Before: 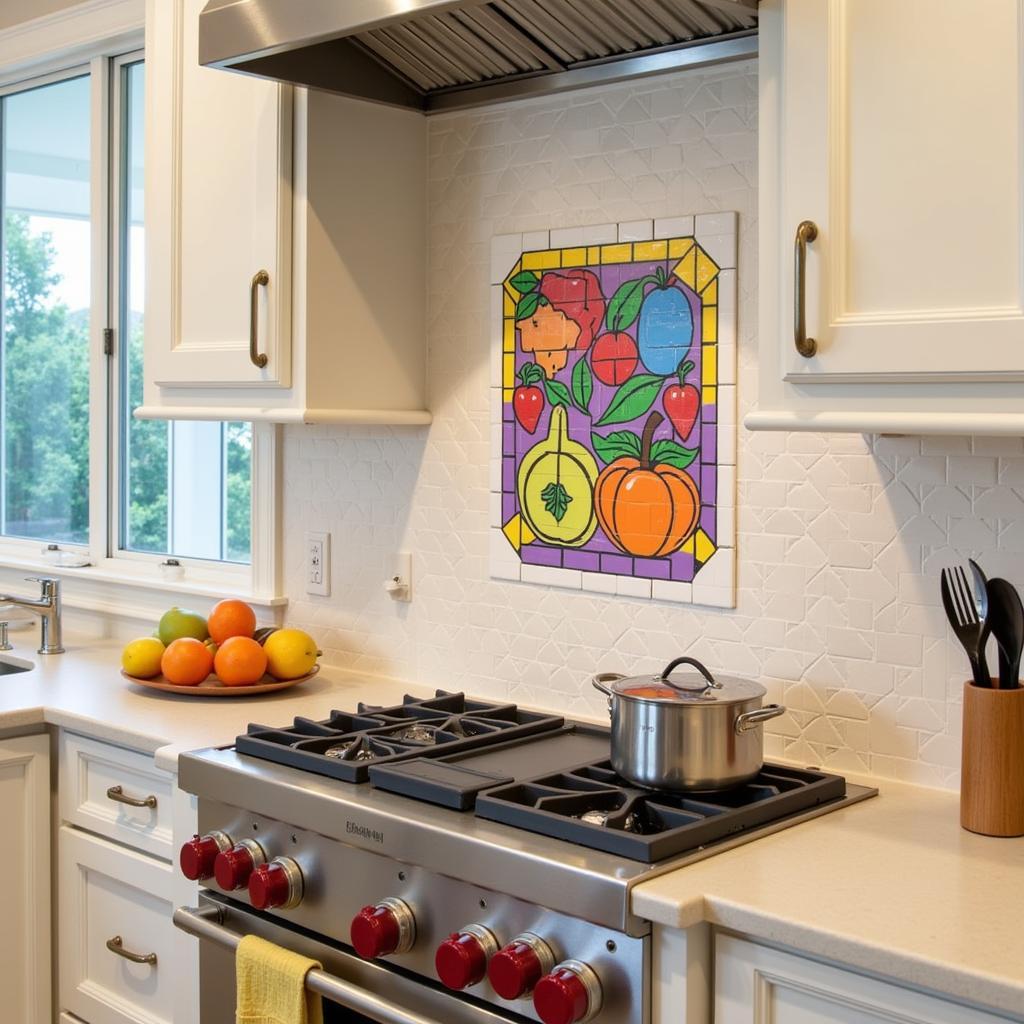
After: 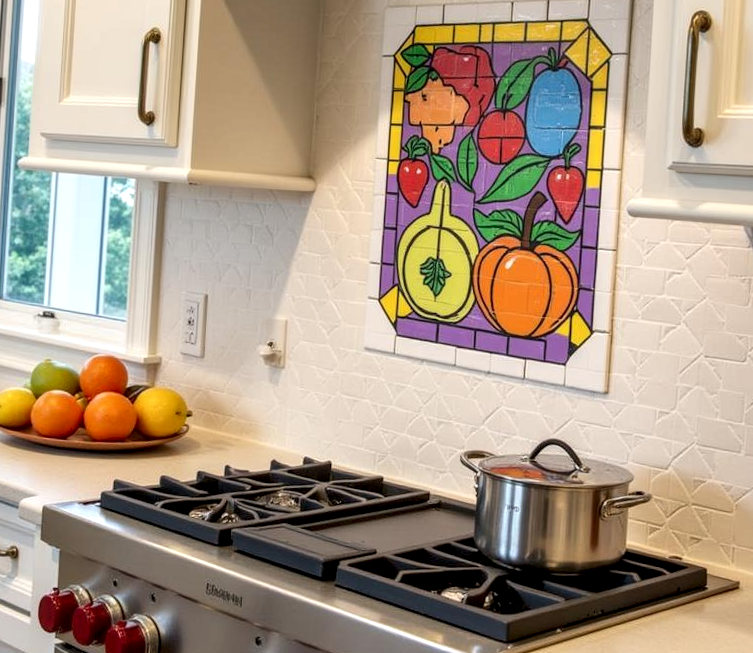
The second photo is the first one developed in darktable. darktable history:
local contrast: detail 150%
crop and rotate: angle -3.37°, left 9.79%, top 20.73%, right 12.42%, bottom 11.82%
